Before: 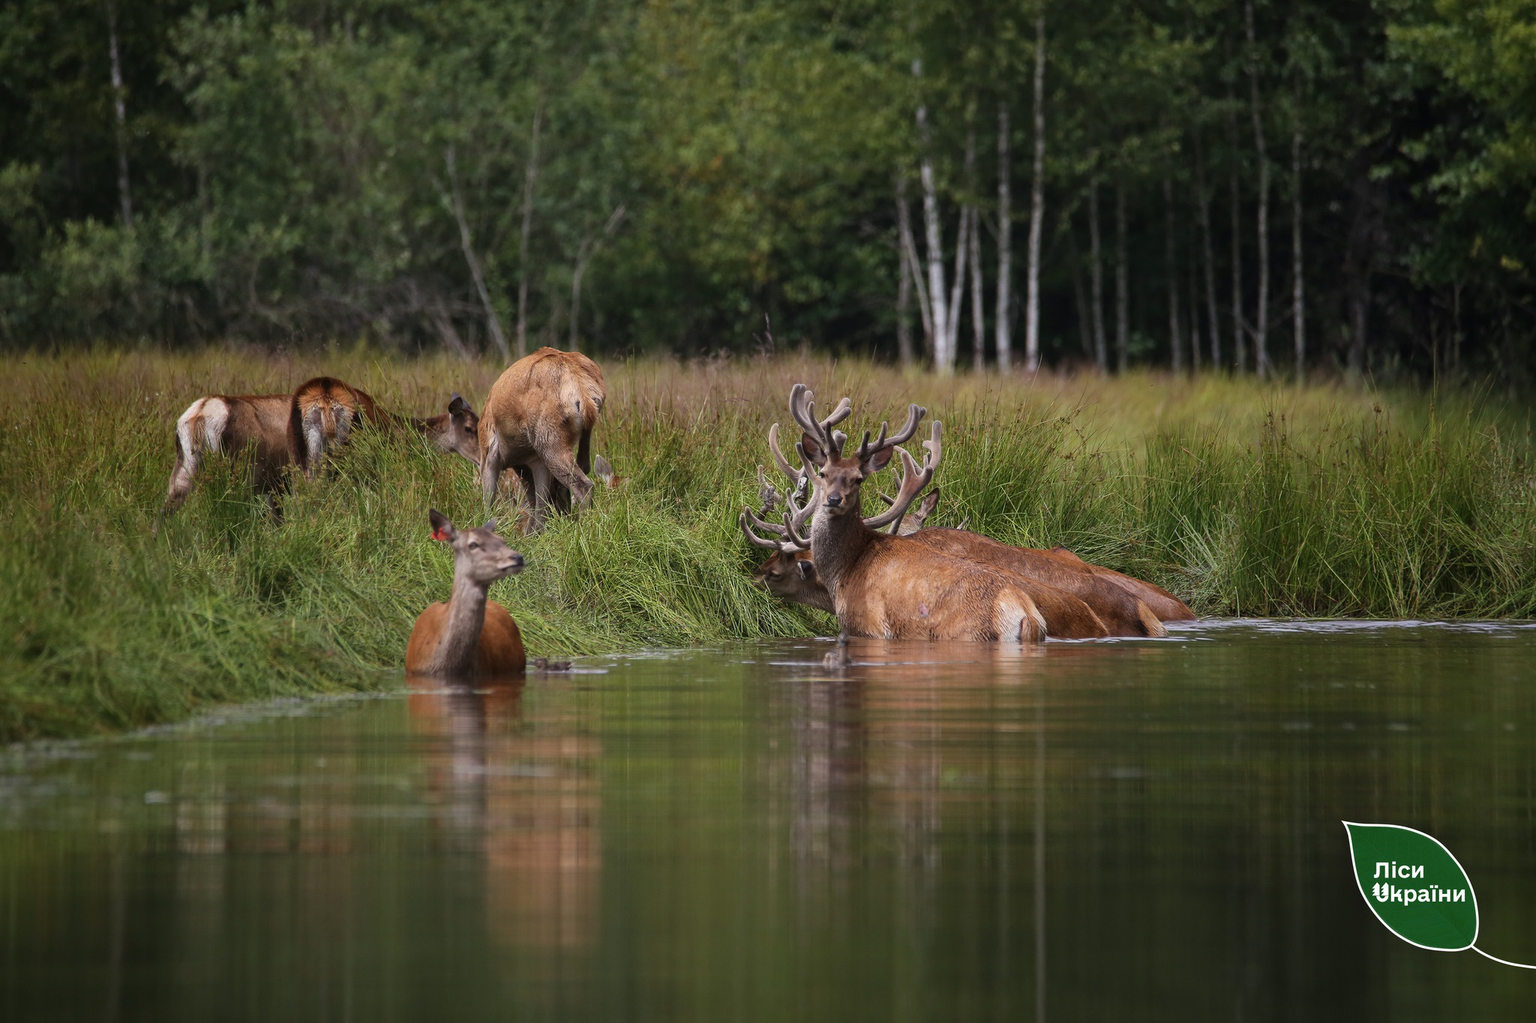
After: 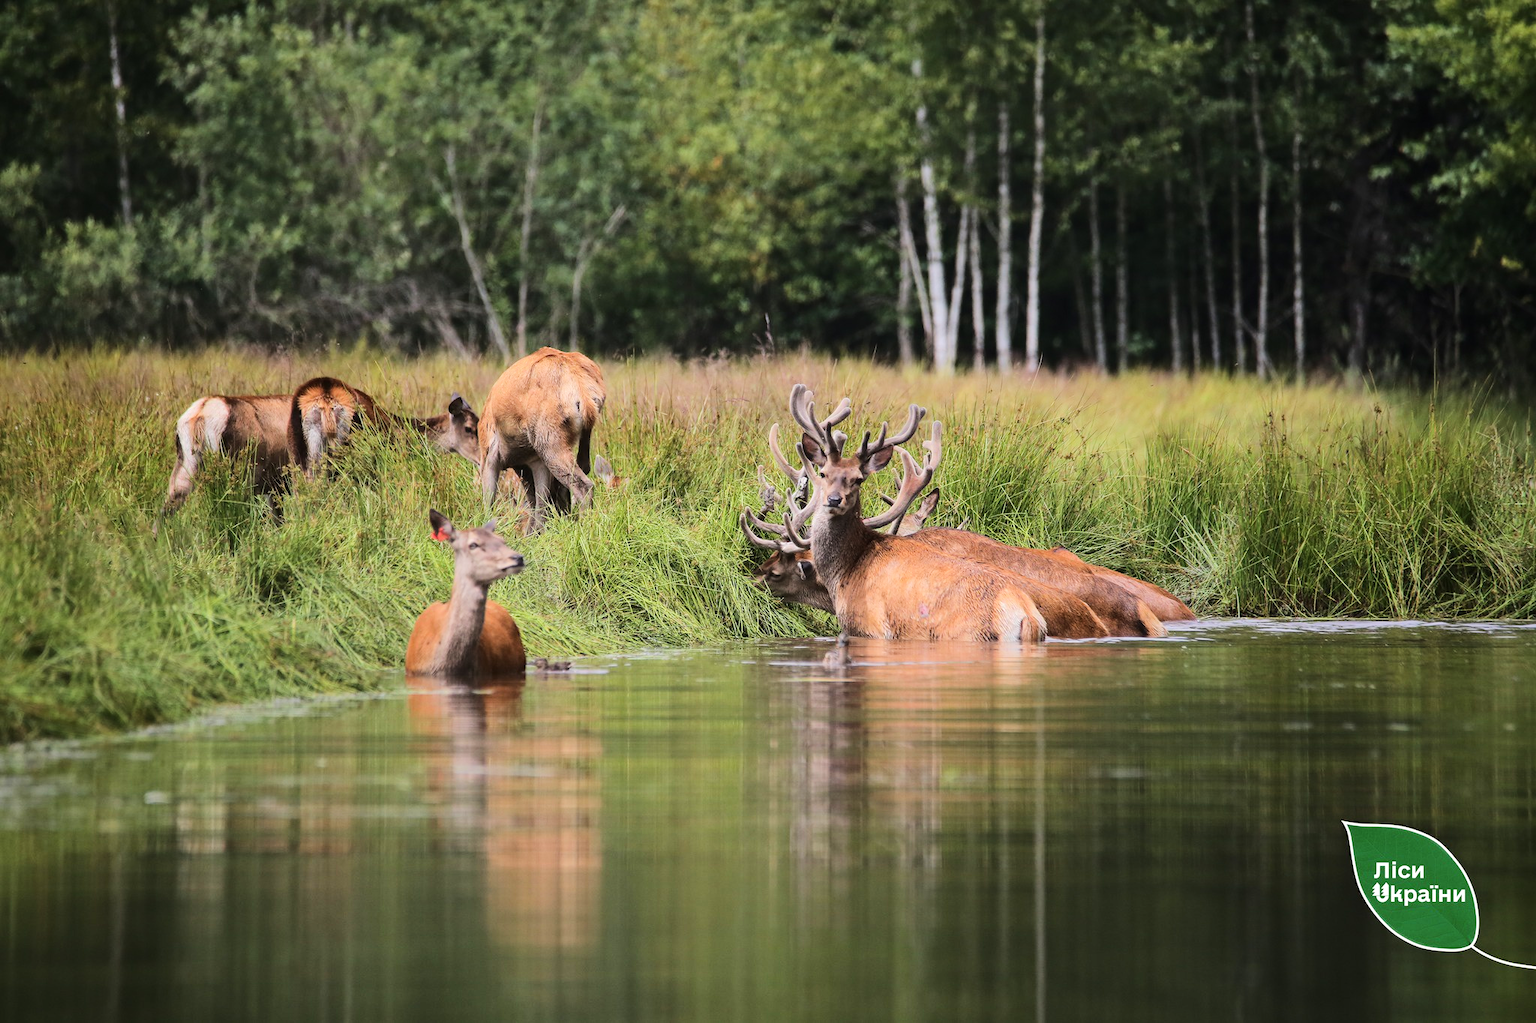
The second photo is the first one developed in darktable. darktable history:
tone equalizer: -7 EV 0.163 EV, -6 EV 0.612 EV, -5 EV 1.18 EV, -4 EV 1.36 EV, -3 EV 1.13 EV, -2 EV 0.6 EV, -1 EV 0.168 EV, edges refinement/feathering 500, mask exposure compensation -1.57 EV, preserve details no
